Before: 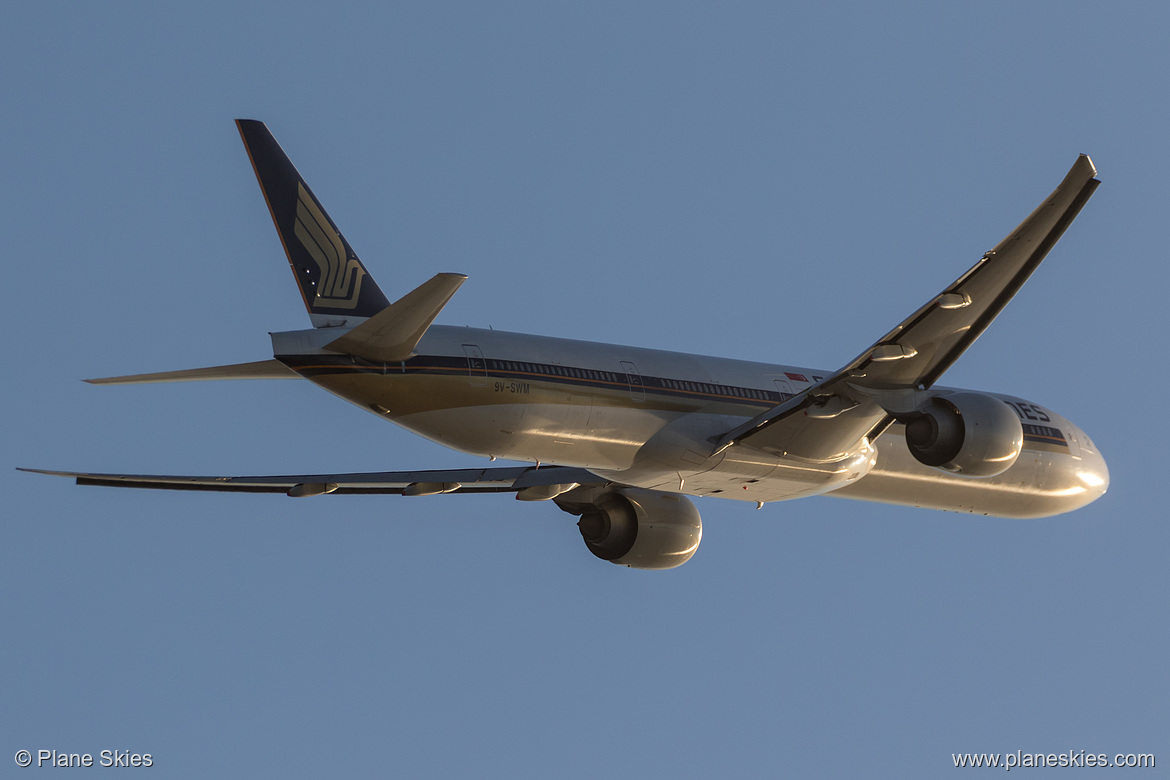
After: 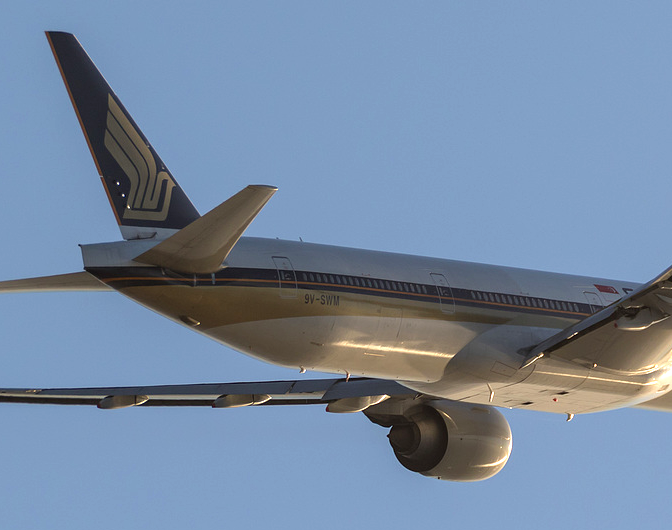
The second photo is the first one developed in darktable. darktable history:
exposure: black level correction 0, exposure 0.697 EV, compensate exposure bias true, compensate highlight preservation false
crop: left 16.241%, top 11.32%, right 26.249%, bottom 20.605%
